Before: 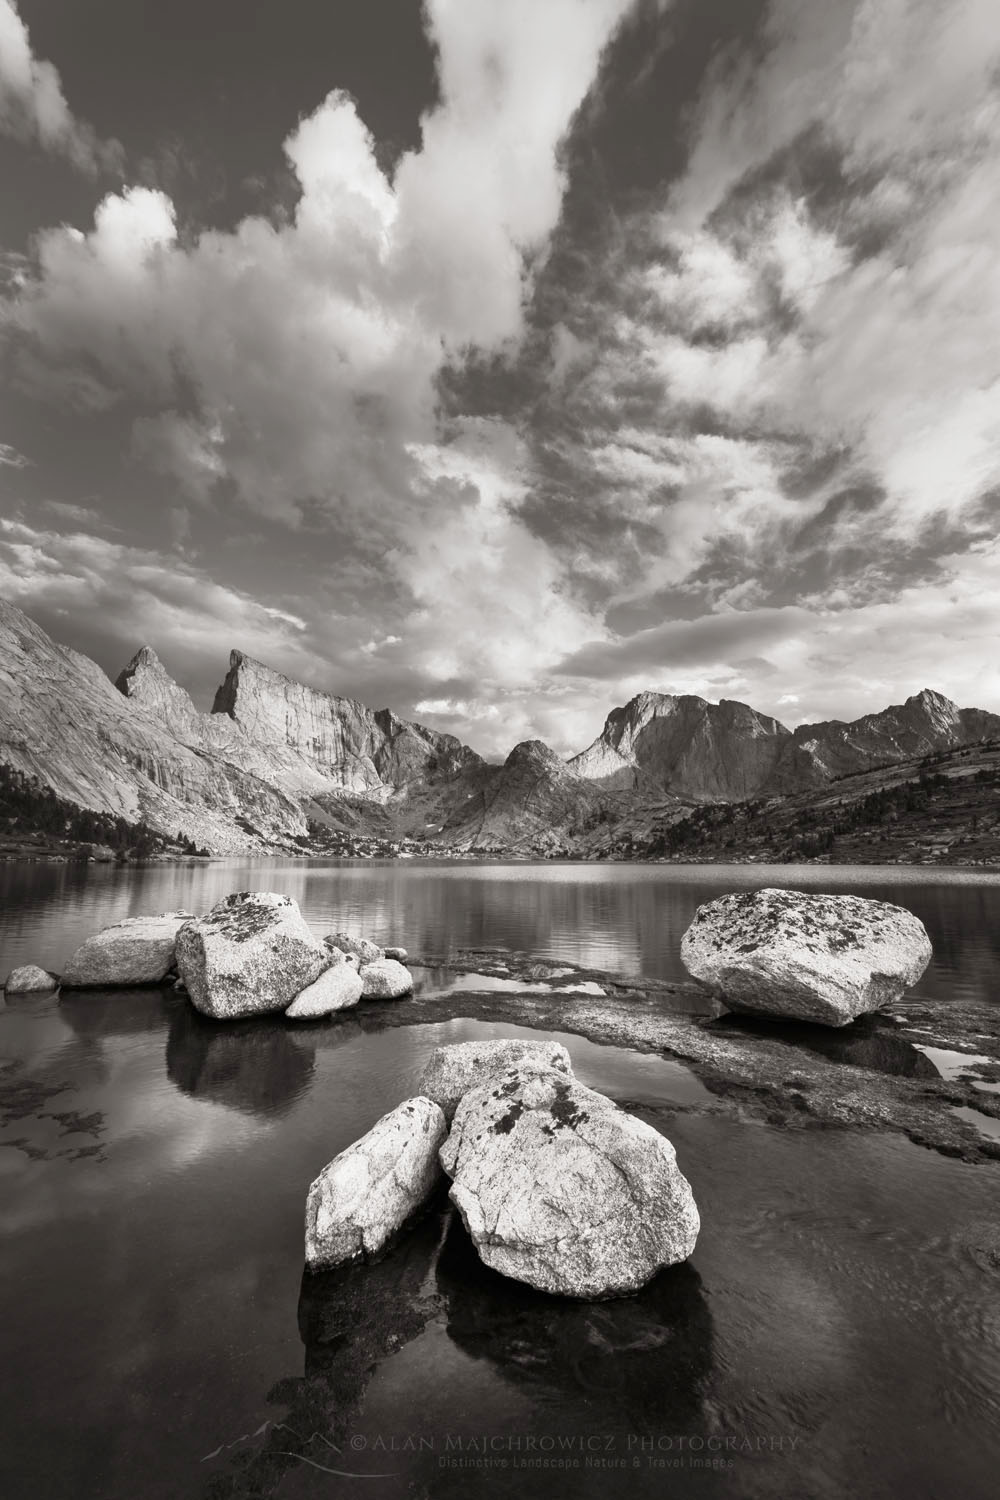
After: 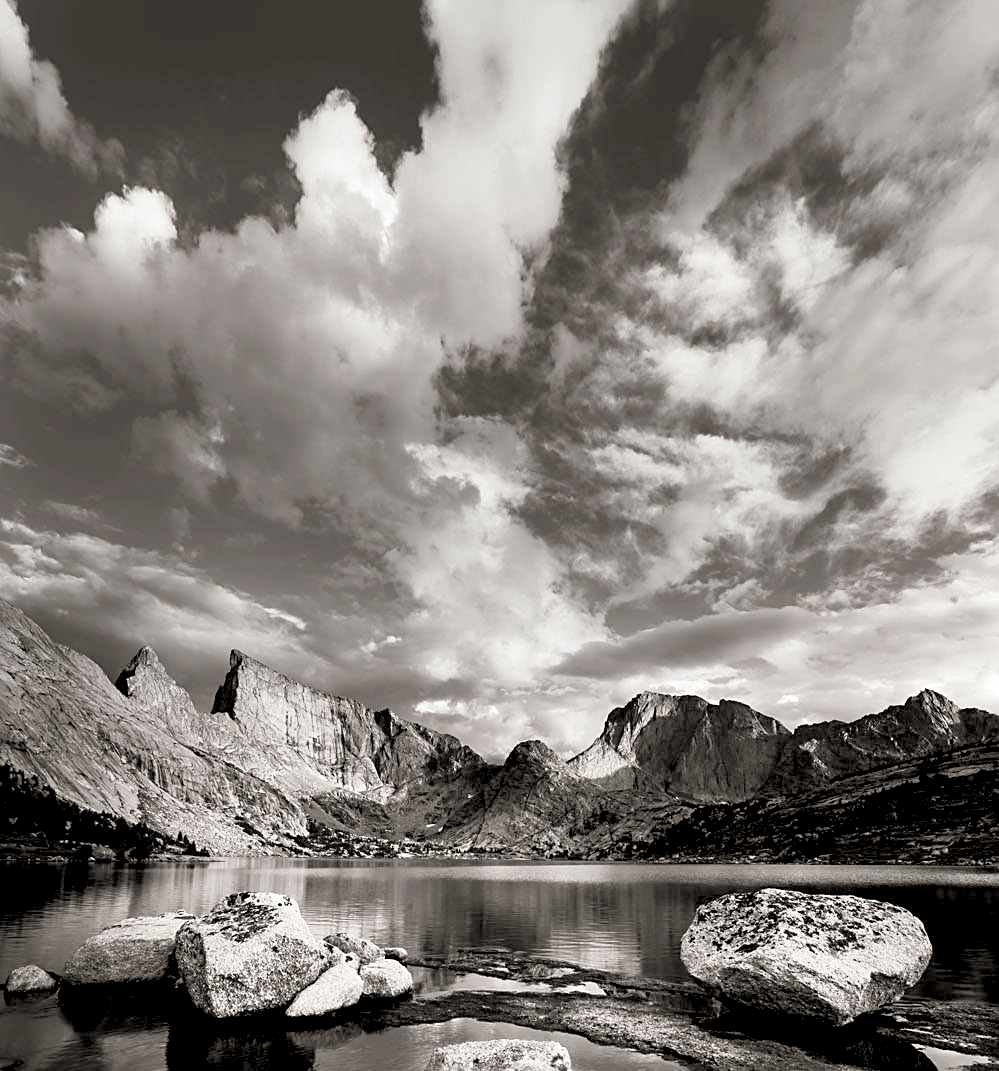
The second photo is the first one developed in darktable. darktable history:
rgb levels: levels [[0.034, 0.472, 0.904], [0, 0.5, 1], [0, 0.5, 1]]
crop: bottom 28.576%
sharpen: on, module defaults
color balance rgb: linear chroma grading › global chroma 15%, perceptual saturation grading › global saturation 30%
